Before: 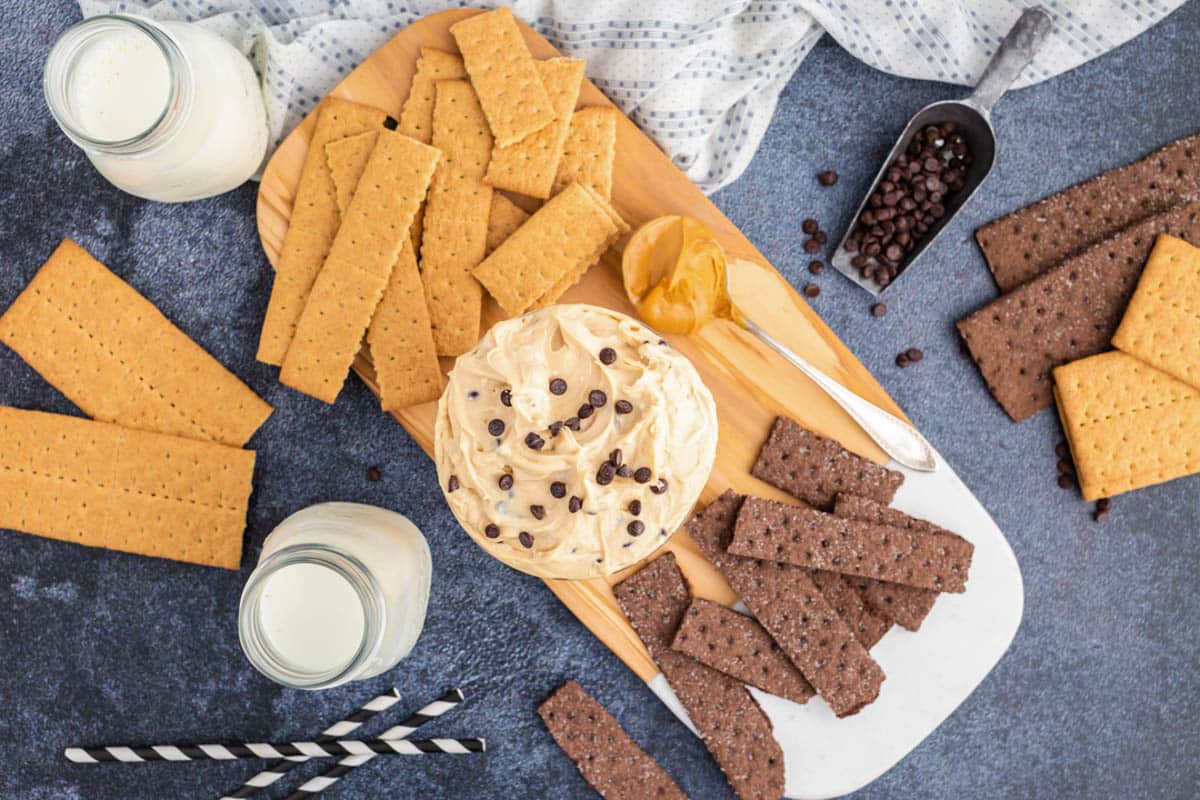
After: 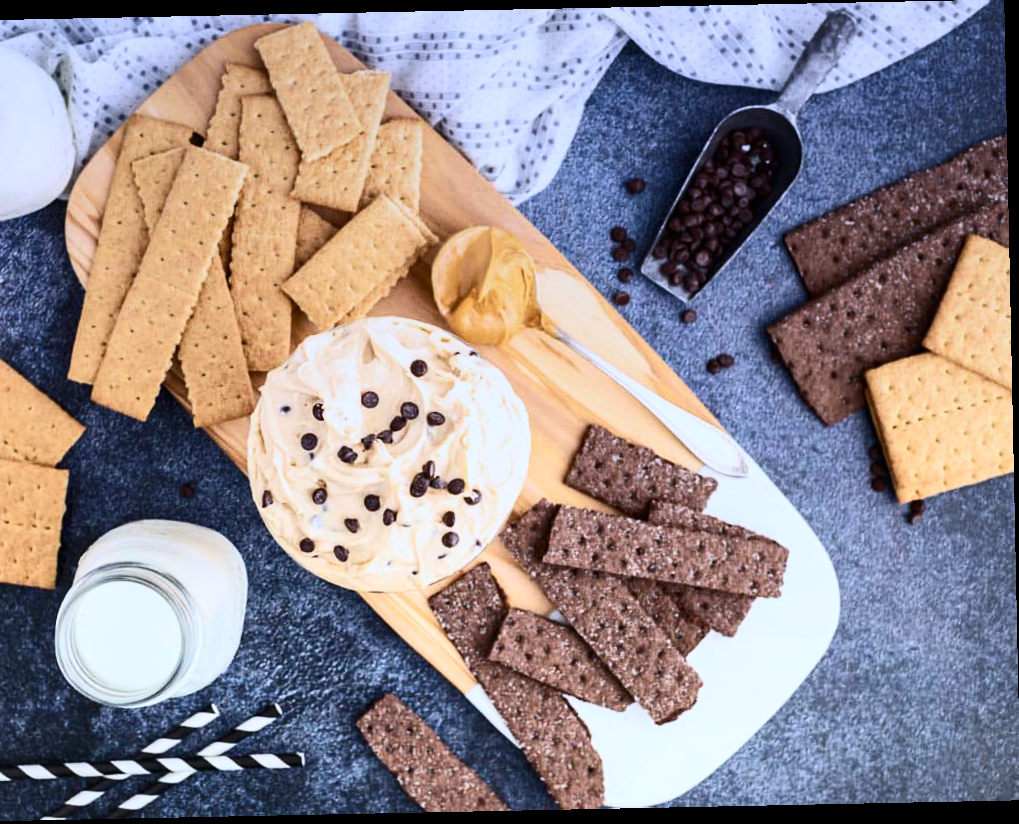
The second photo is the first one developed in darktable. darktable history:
color calibration: x 0.37, y 0.382, temperature 4313.32 K
rotate and perspective: rotation -1.17°, automatic cropping off
crop: left 16.145%
contrast brightness saturation: contrast 0.39, brightness 0.1
graduated density: hue 238.83°, saturation 50%
